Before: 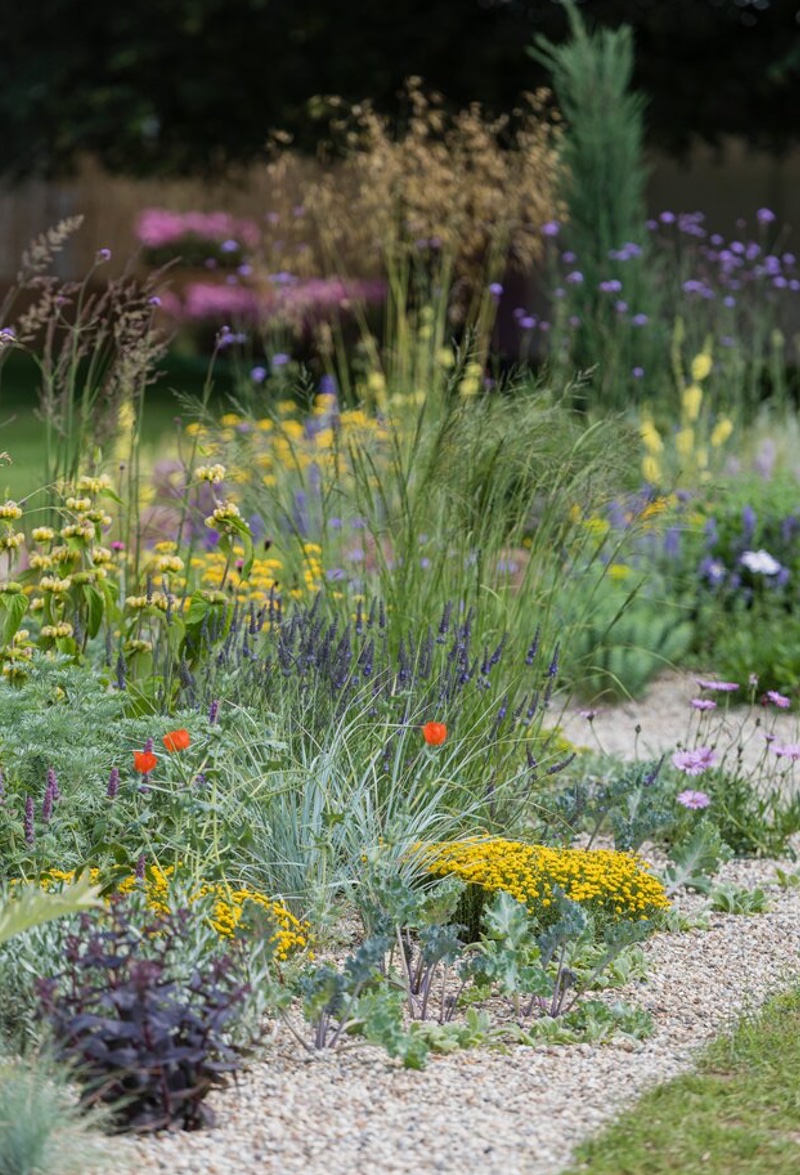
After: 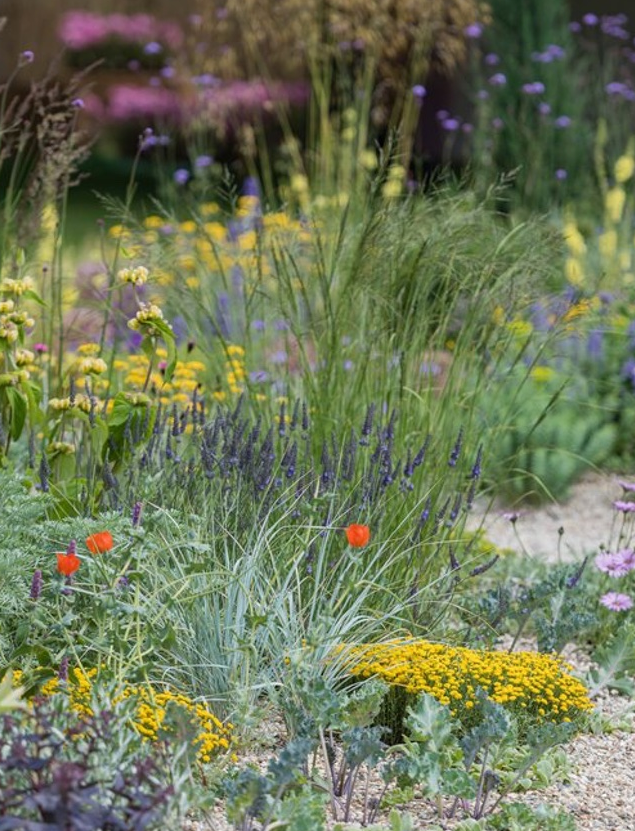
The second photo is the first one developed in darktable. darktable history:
crop: left 9.712%, top 16.928%, right 10.845%, bottom 12.332%
shadows and highlights: shadows -24.28, highlights 49.77, soften with gaussian
